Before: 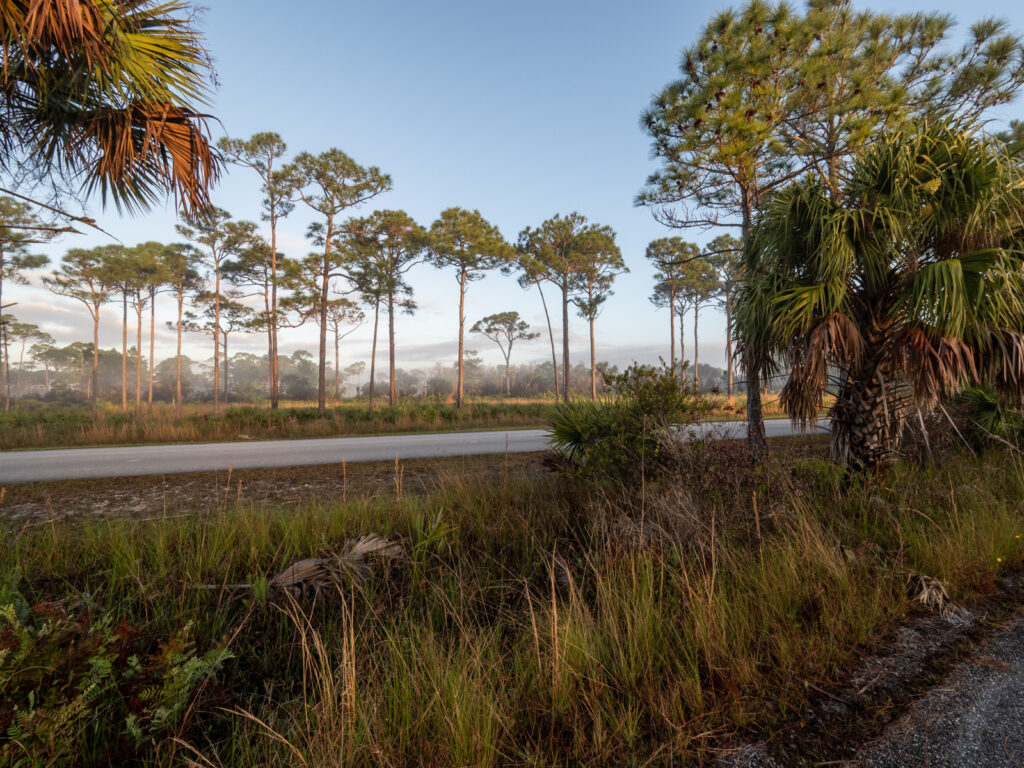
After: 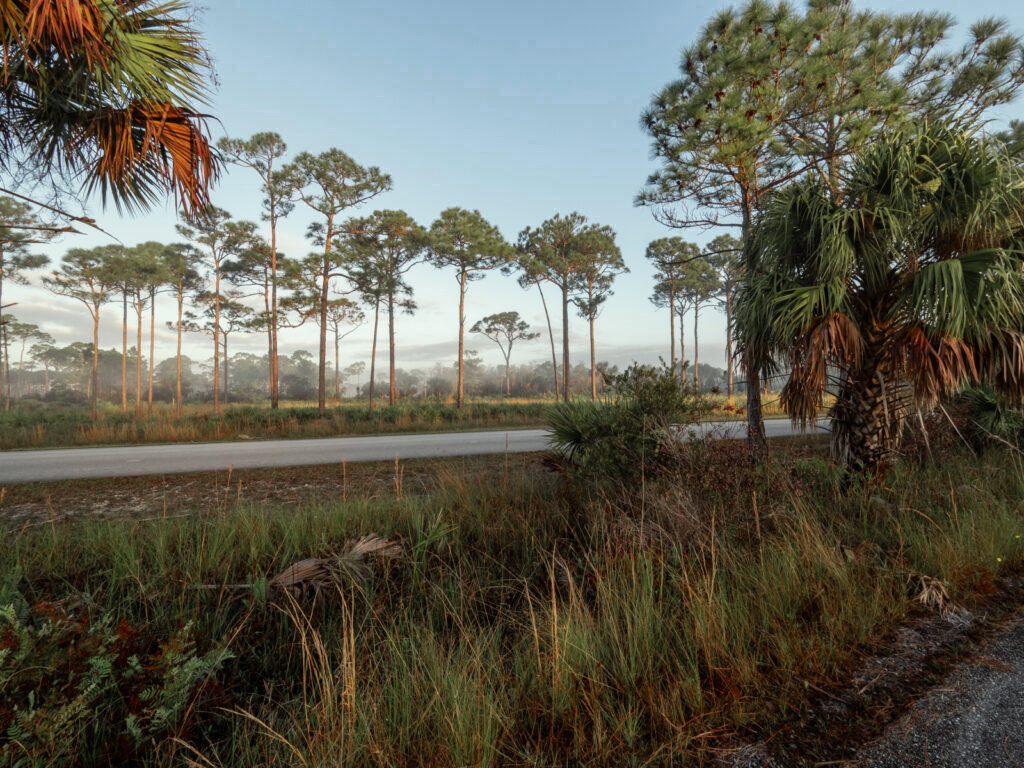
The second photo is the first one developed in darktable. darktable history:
color correction: highlights a* -4.58, highlights b* 5.06, saturation 0.969
color zones: curves: ch0 [(0, 0.466) (0.128, 0.466) (0.25, 0.5) (0.375, 0.456) (0.5, 0.5) (0.625, 0.5) (0.737, 0.652) (0.875, 0.5)]; ch1 [(0, 0.603) (0.125, 0.618) (0.261, 0.348) (0.372, 0.353) (0.497, 0.363) (0.611, 0.45) (0.731, 0.427) (0.875, 0.518) (0.998, 0.652)]; ch2 [(0, 0.559) (0.125, 0.451) (0.253, 0.564) (0.37, 0.578) (0.5, 0.466) (0.625, 0.471) (0.731, 0.471) (0.88, 0.485)]
